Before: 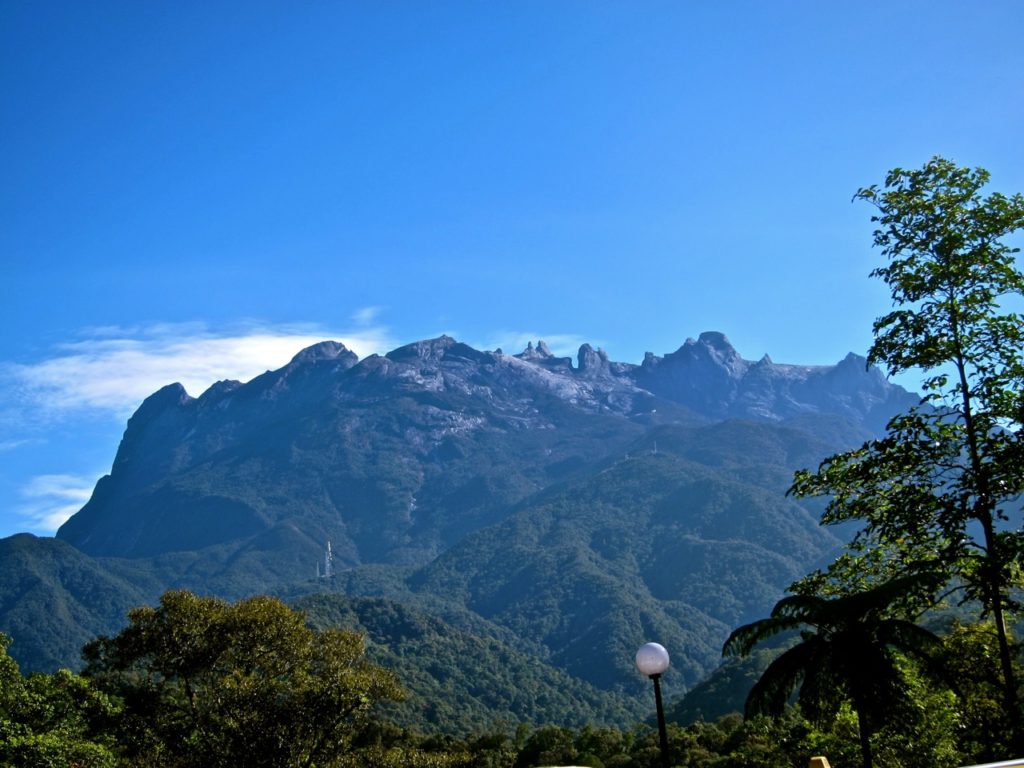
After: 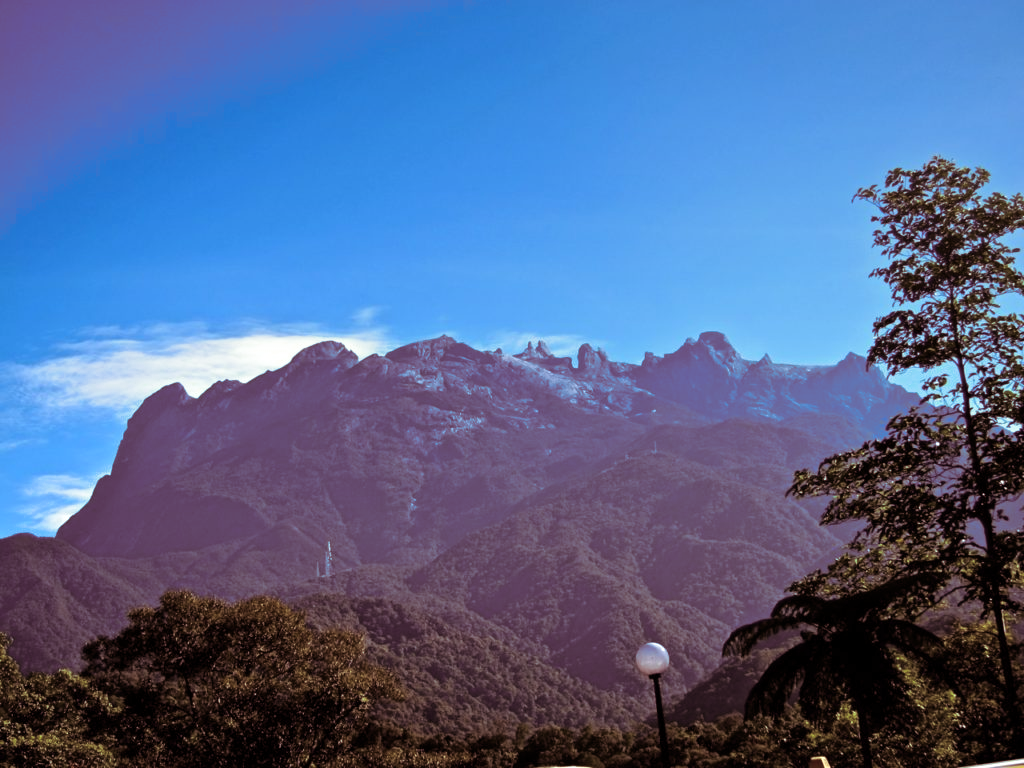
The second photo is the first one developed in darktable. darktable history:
split-toning: on, module defaults
graduated density: on, module defaults
levels: mode automatic, black 0.023%, white 99.97%, levels [0.062, 0.494, 0.925]
